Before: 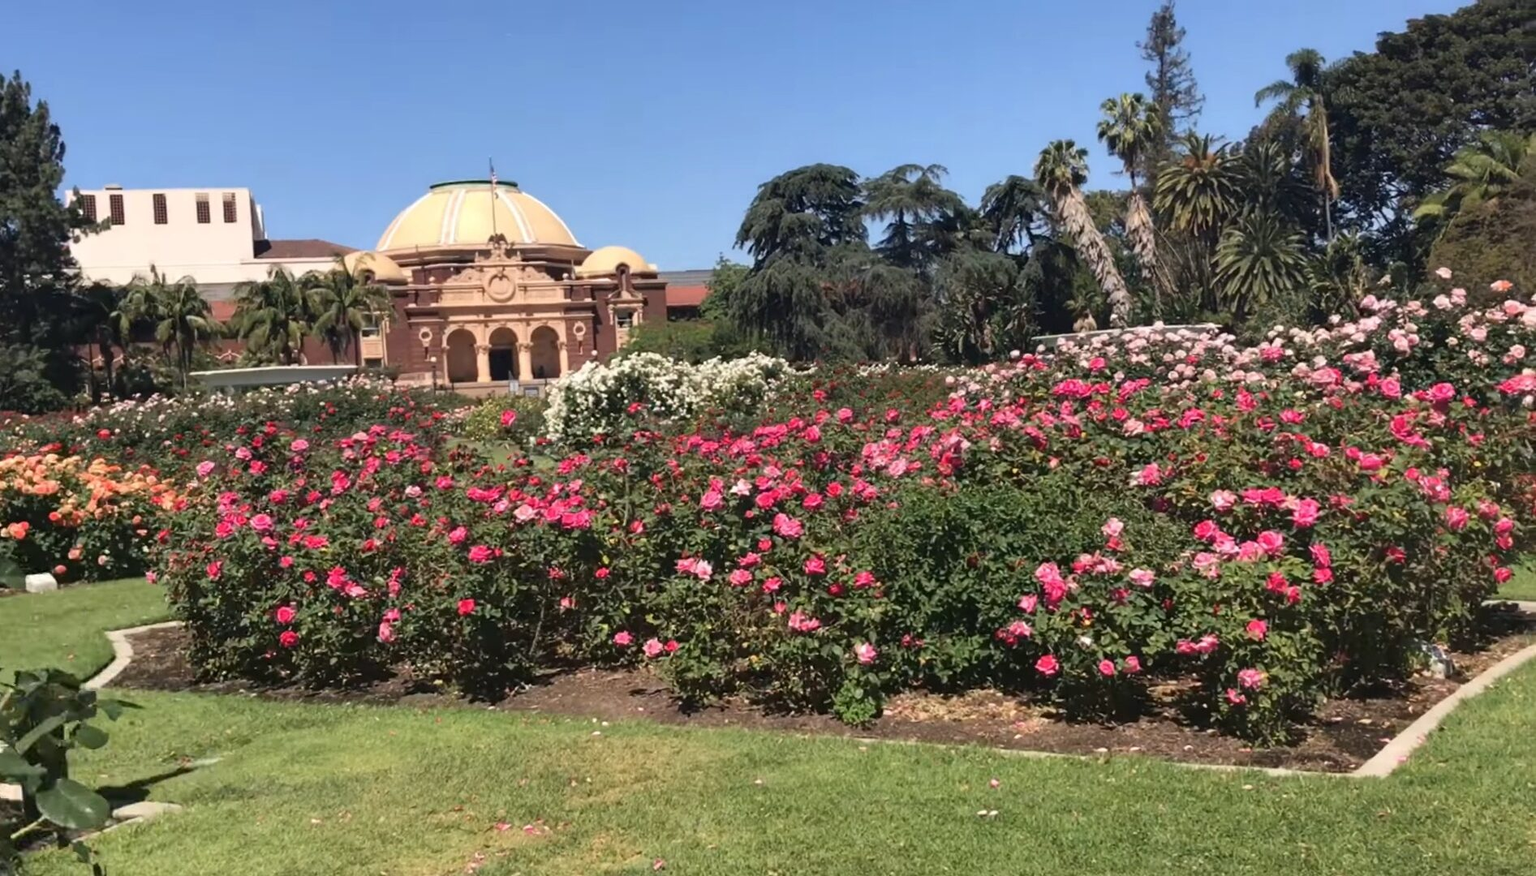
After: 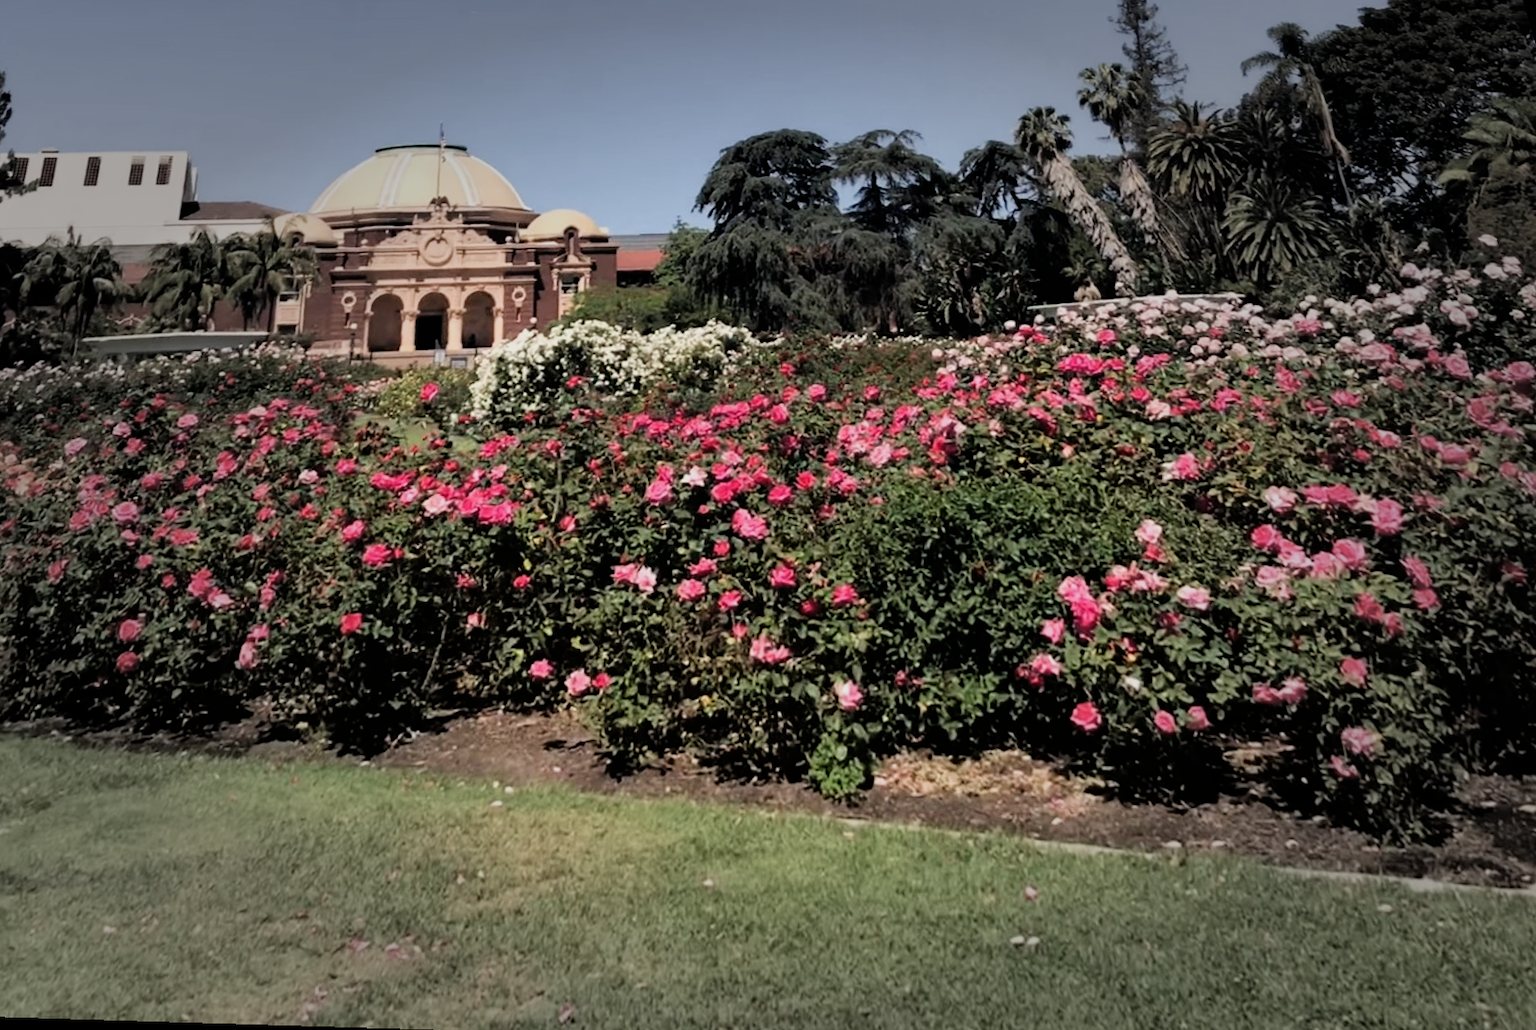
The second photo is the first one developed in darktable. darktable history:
bloom: size 13.65%, threshold 98.39%, strength 4.82%
vignetting: fall-off start 48.41%, automatic ratio true, width/height ratio 1.29, unbound false
filmic rgb: black relative exposure -5 EV, white relative exposure 3.5 EV, hardness 3.19, contrast 1.2, highlights saturation mix -50%
rotate and perspective: rotation 0.72°, lens shift (vertical) -0.352, lens shift (horizontal) -0.051, crop left 0.152, crop right 0.859, crop top 0.019, crop bottom 0.964
